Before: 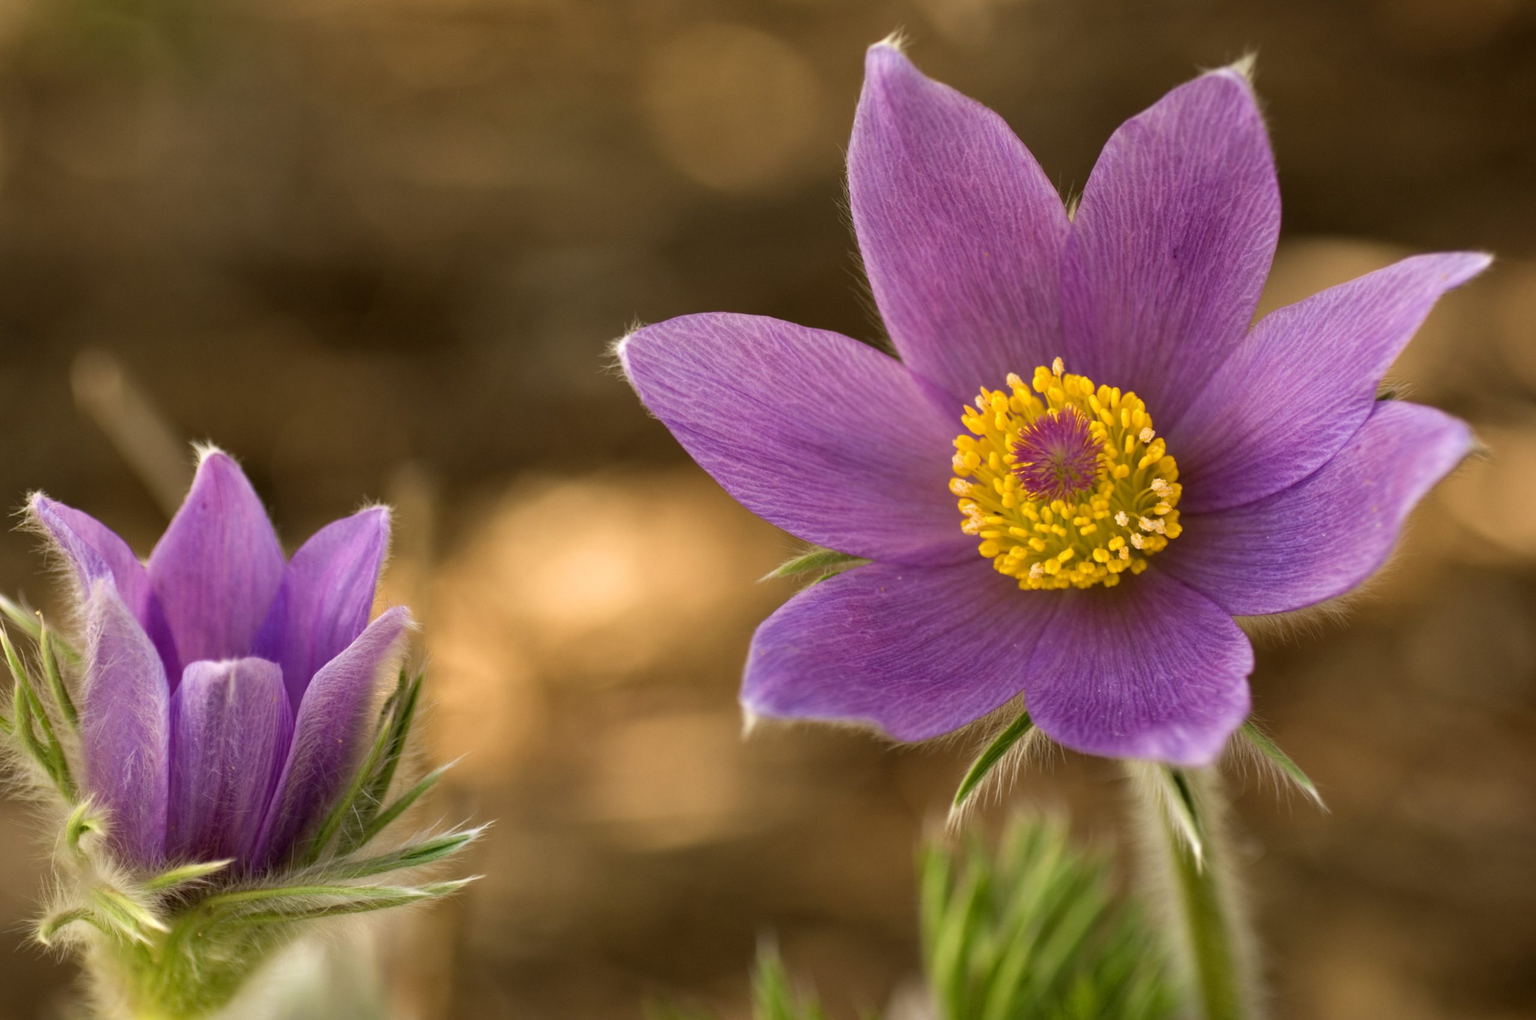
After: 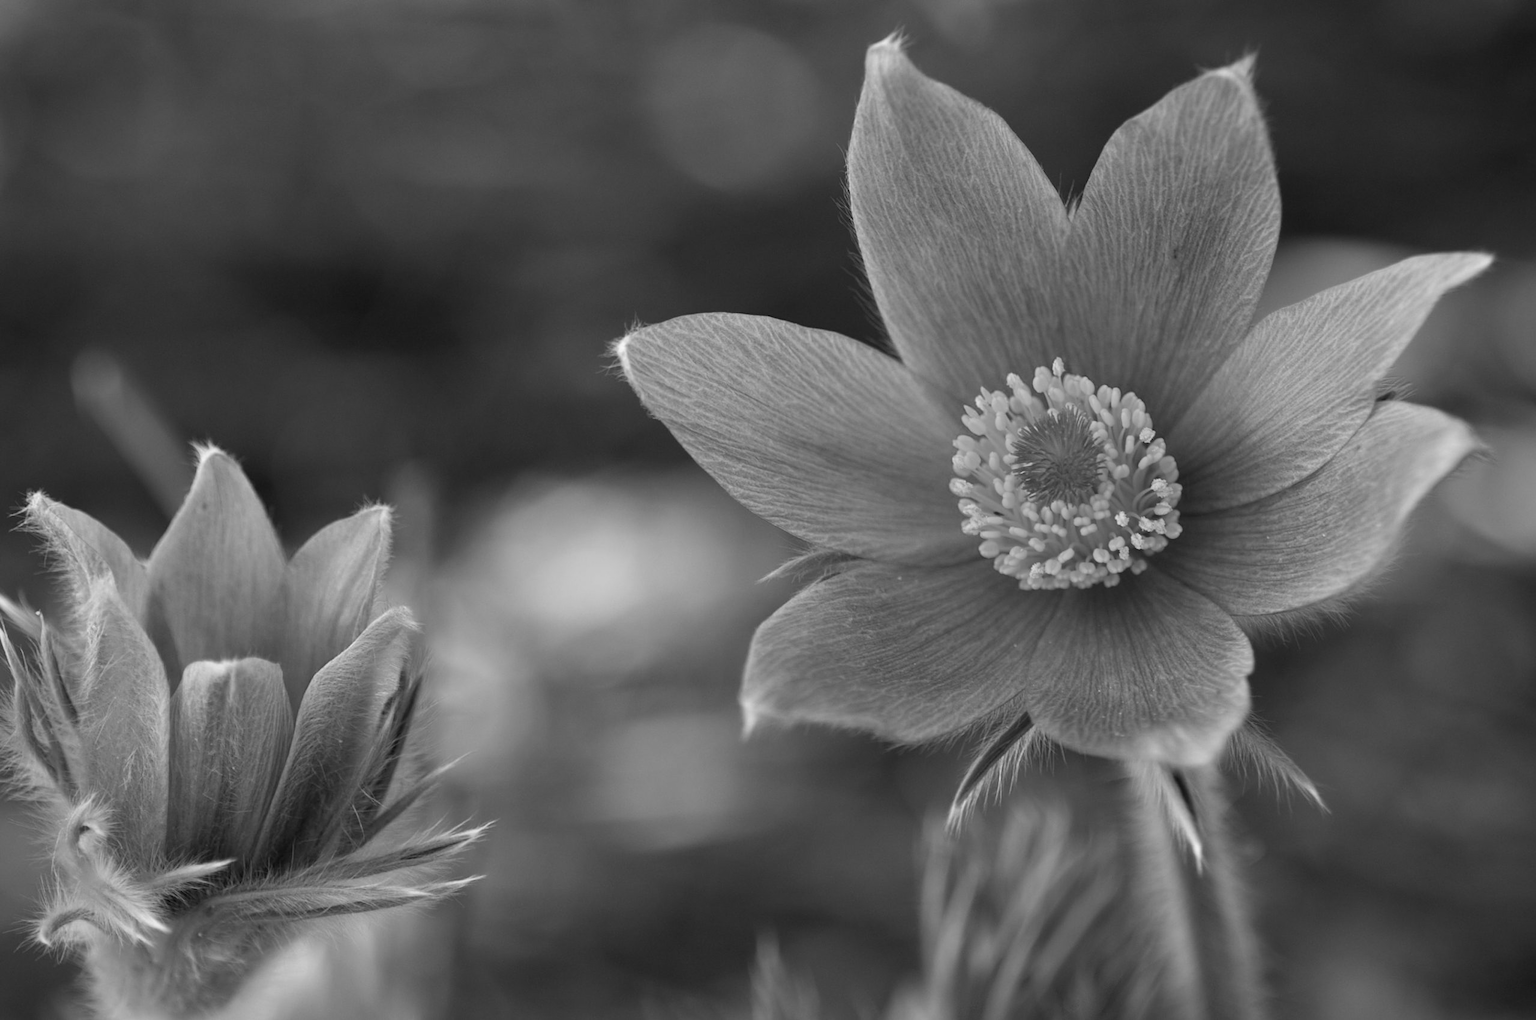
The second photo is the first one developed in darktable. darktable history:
velvia: on, module defaults
sharpen: amount 0.2
color calibration: output gray [0.22, 0.42, 0.37, 0], gray › normalize channels true, illuminant same as pipeline (D50), adaptation XYZ, x 0.346, y 0.359, gamut compression 0
